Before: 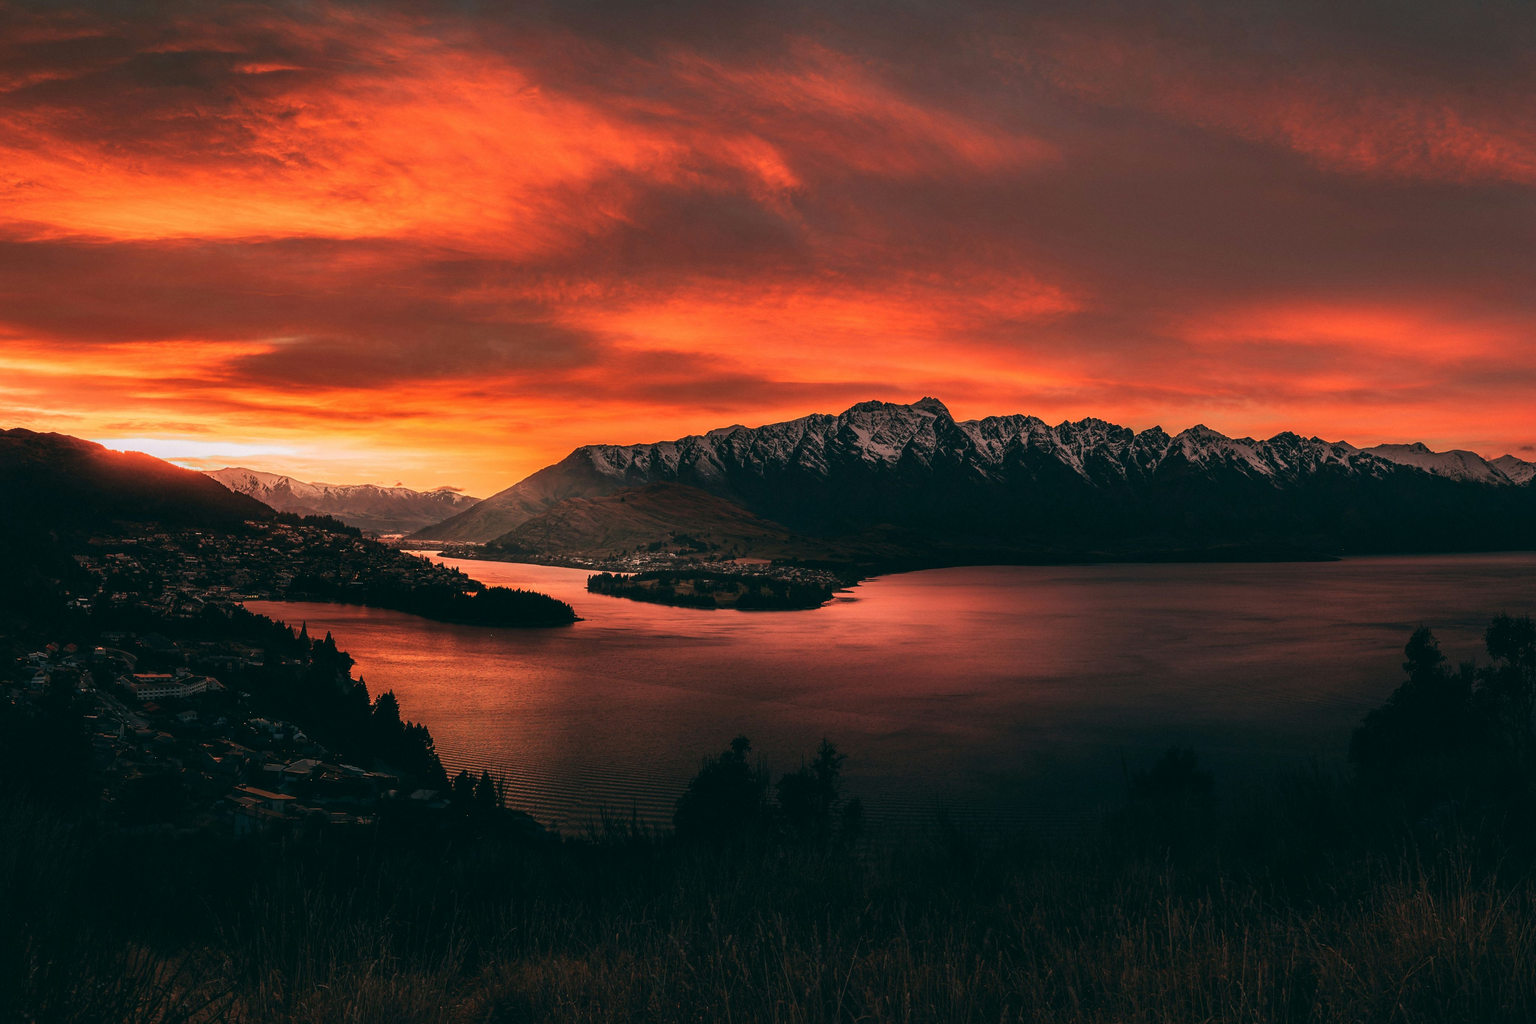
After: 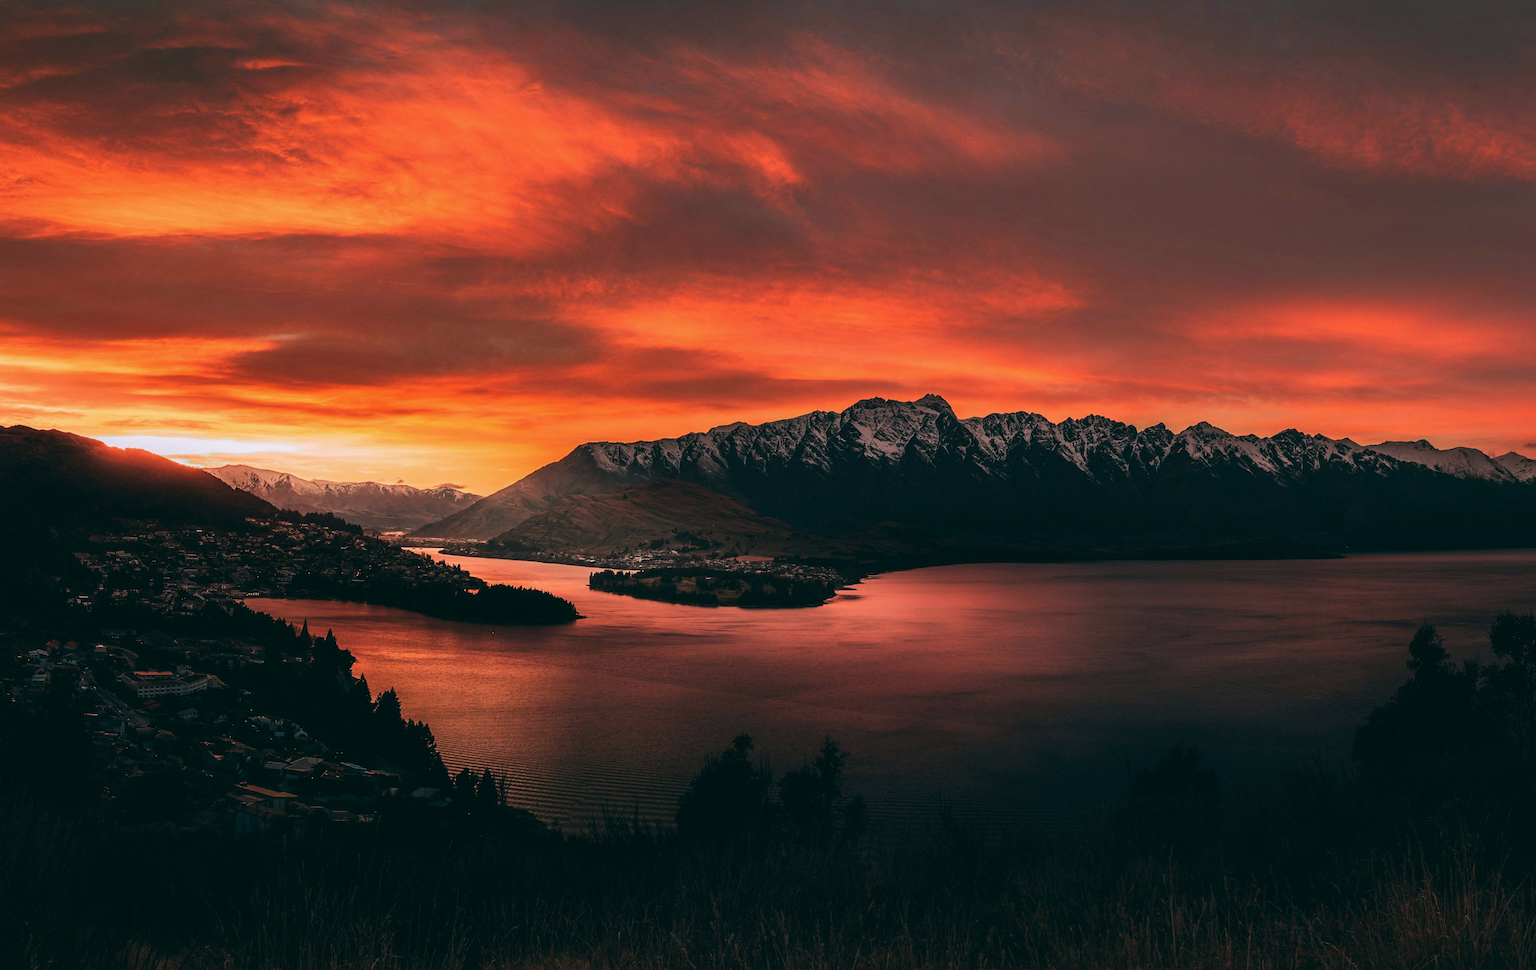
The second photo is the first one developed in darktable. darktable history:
crop: top 0.448%, right 0.264%, bottom 5.045%
white balance: red 0.98, blue 1.034
